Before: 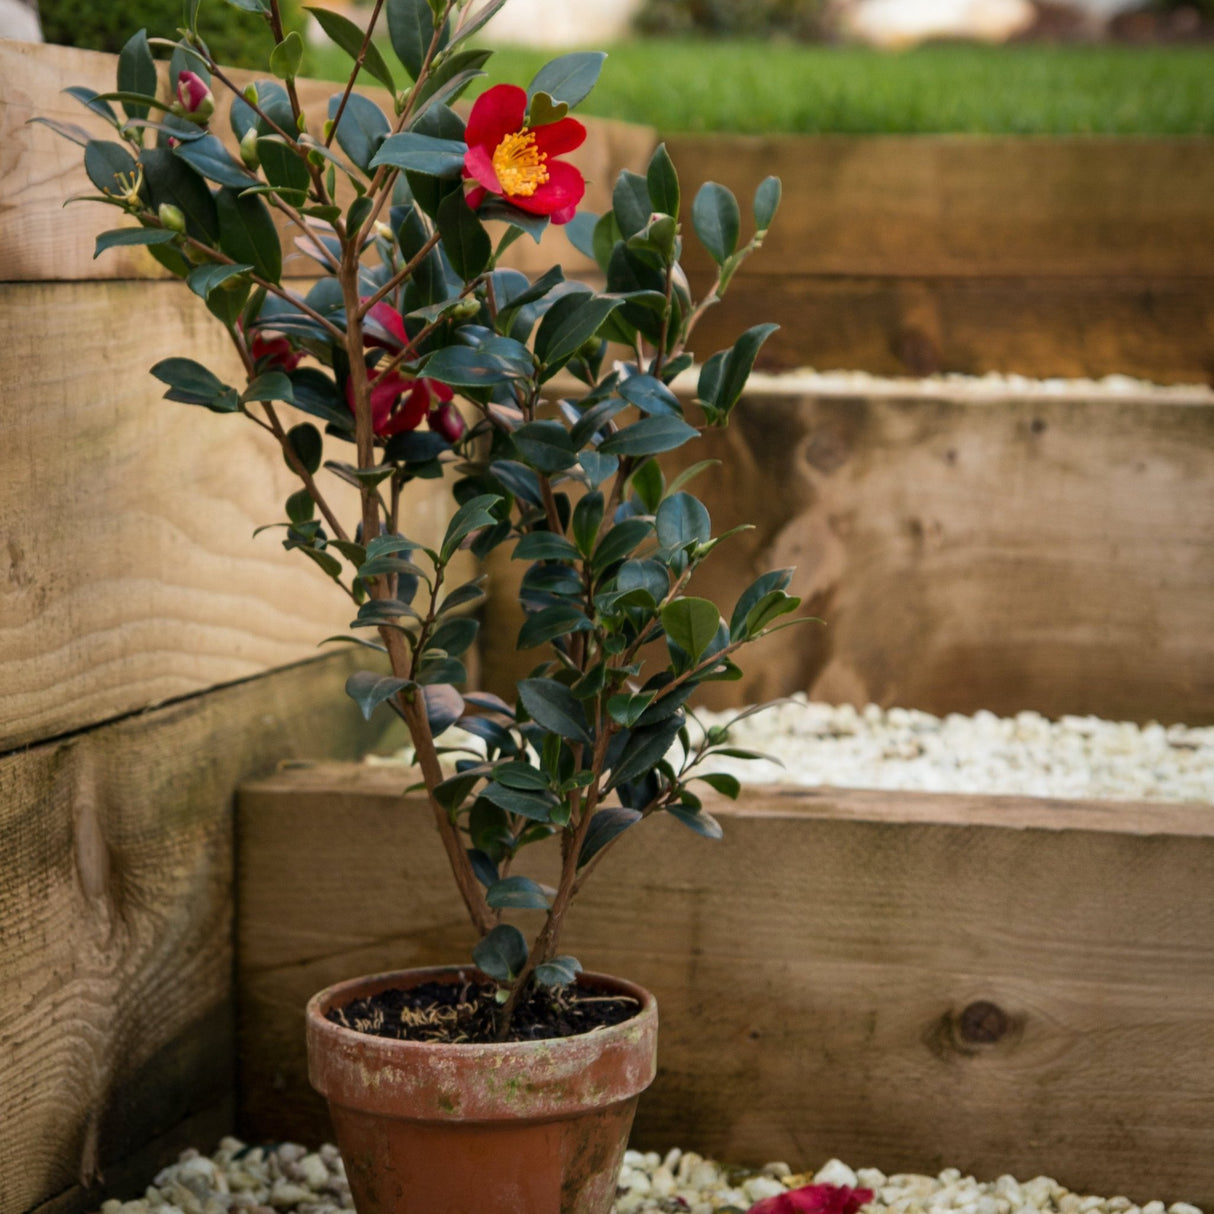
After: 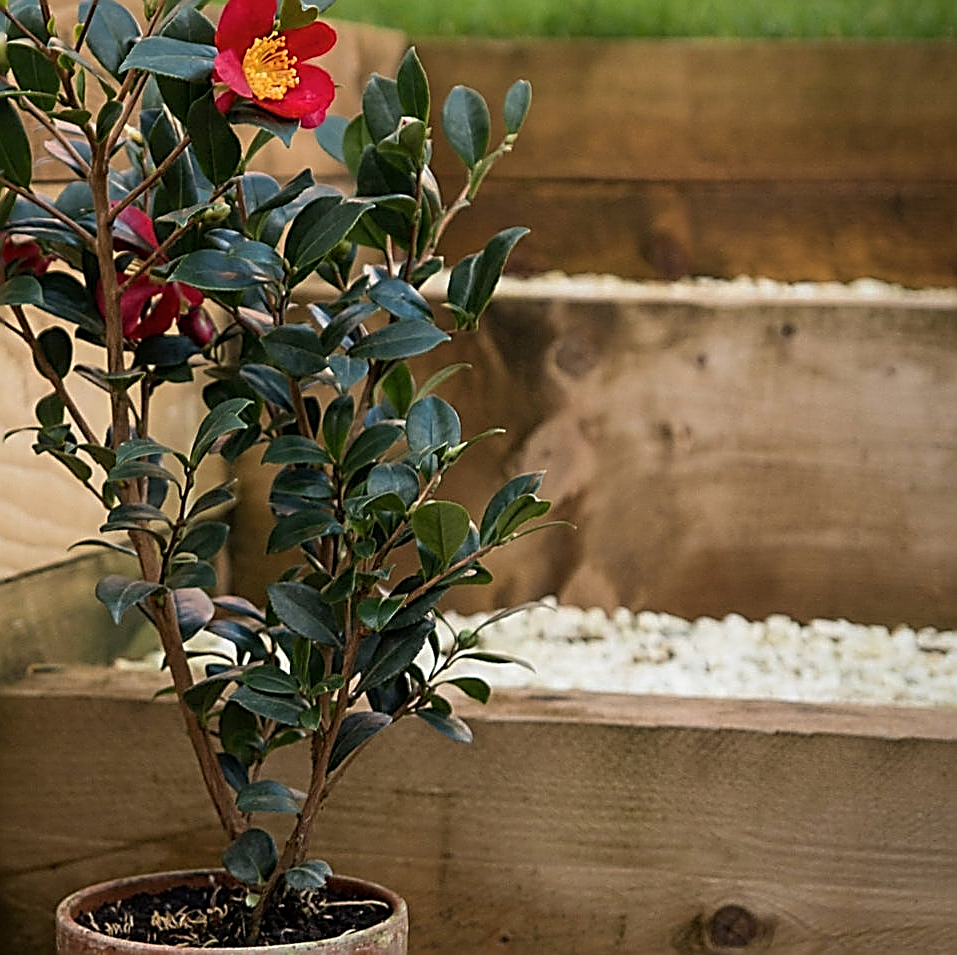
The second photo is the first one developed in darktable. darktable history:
color balance rgb: linear chroma grading › global chroma 1.5%, linear chroma grading › mid-tones -1%, perceptual saturation grading › global saturation -3%, perceptual saturation grading › shadows -2%
crop and rotate: left 20.74%, top 7.912%, right 0.375%, bottom 13.378%
sharpen: amount 2
